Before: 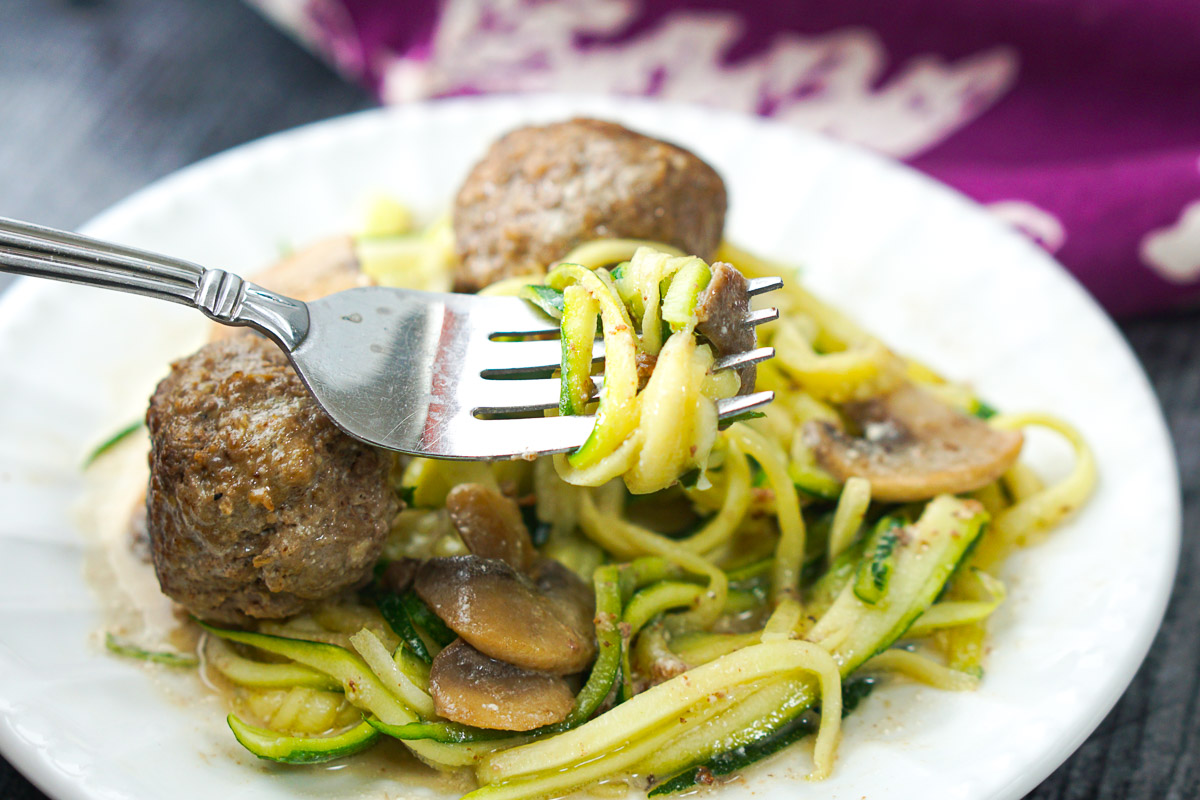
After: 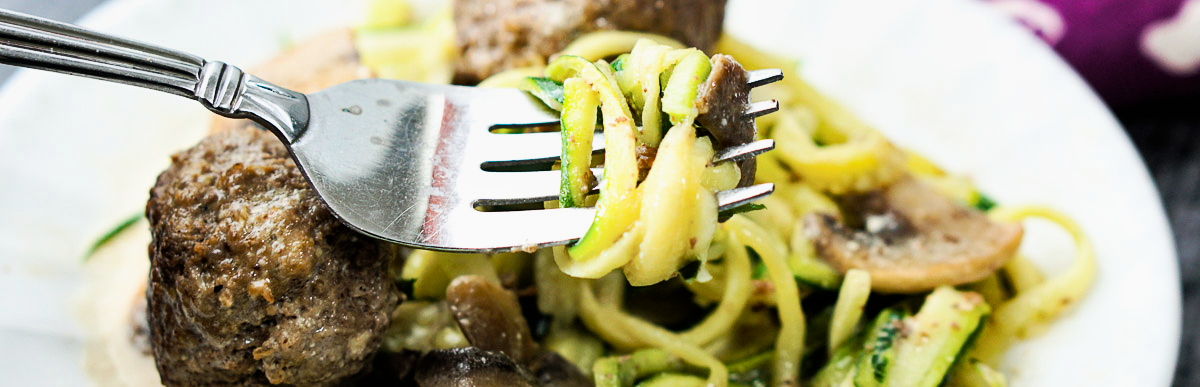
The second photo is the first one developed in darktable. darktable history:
filmic rgb: black relative exposure -5.42 EV, white relative exposure 2.85 EV, dynamic range scaling -37.73%, hardness 4, contrast 1.605, highlights saturation mix -0.93%
shadows and highlights: shadows 60, soften with gaussian
crop and rotate: top 26.056%, bottom 25.543%
